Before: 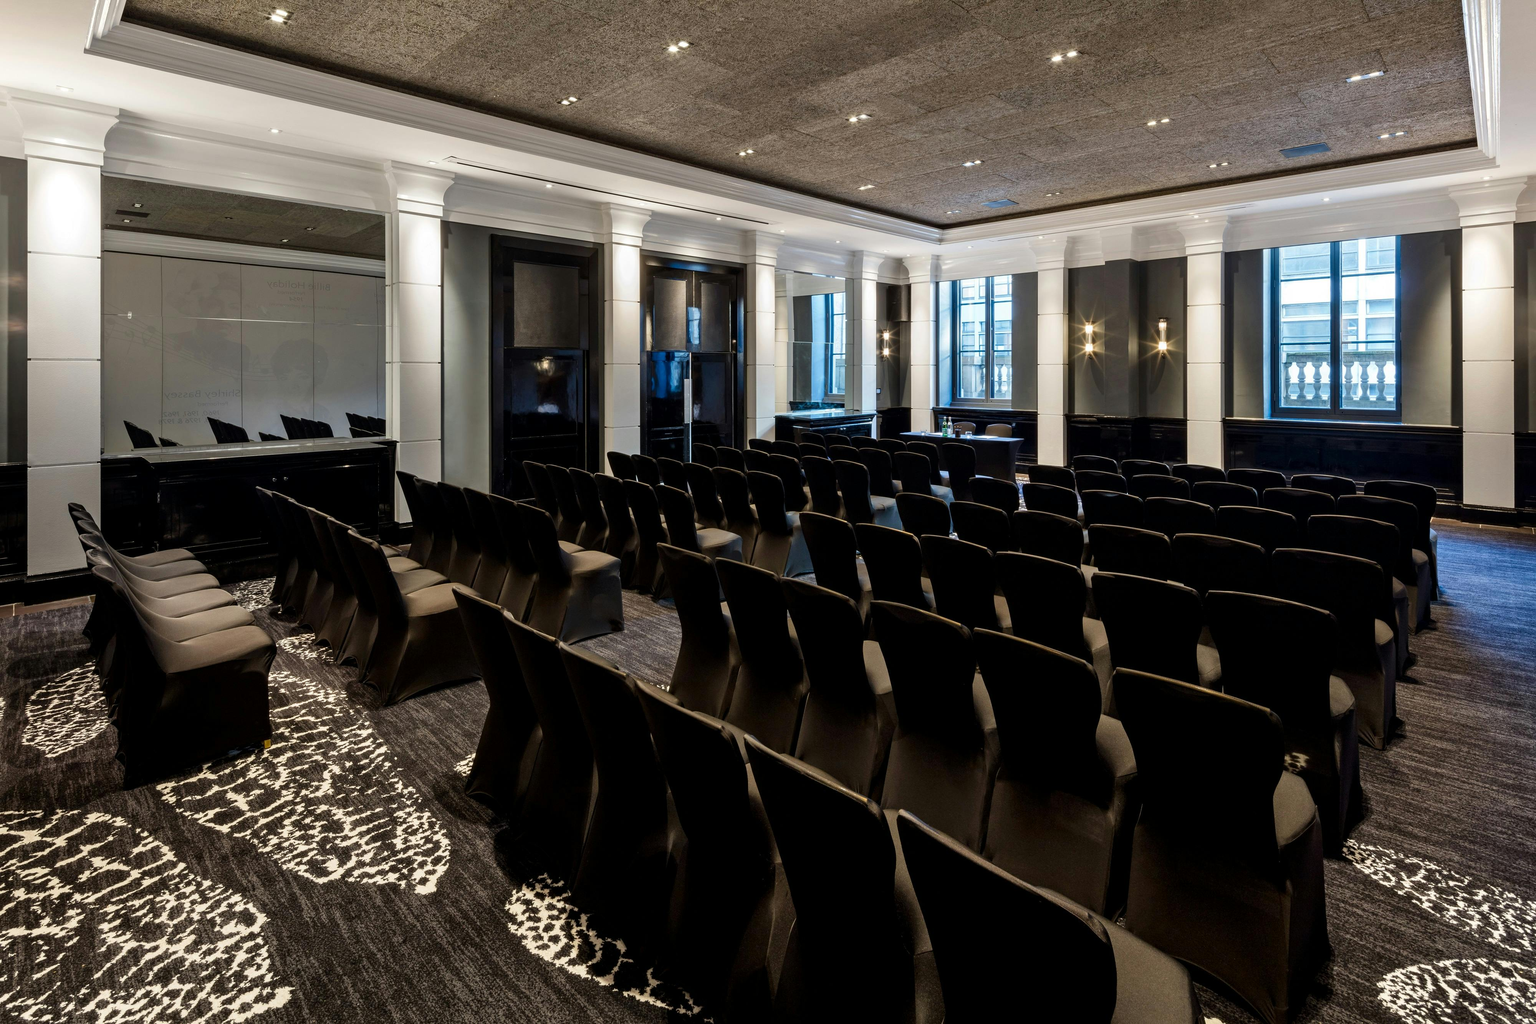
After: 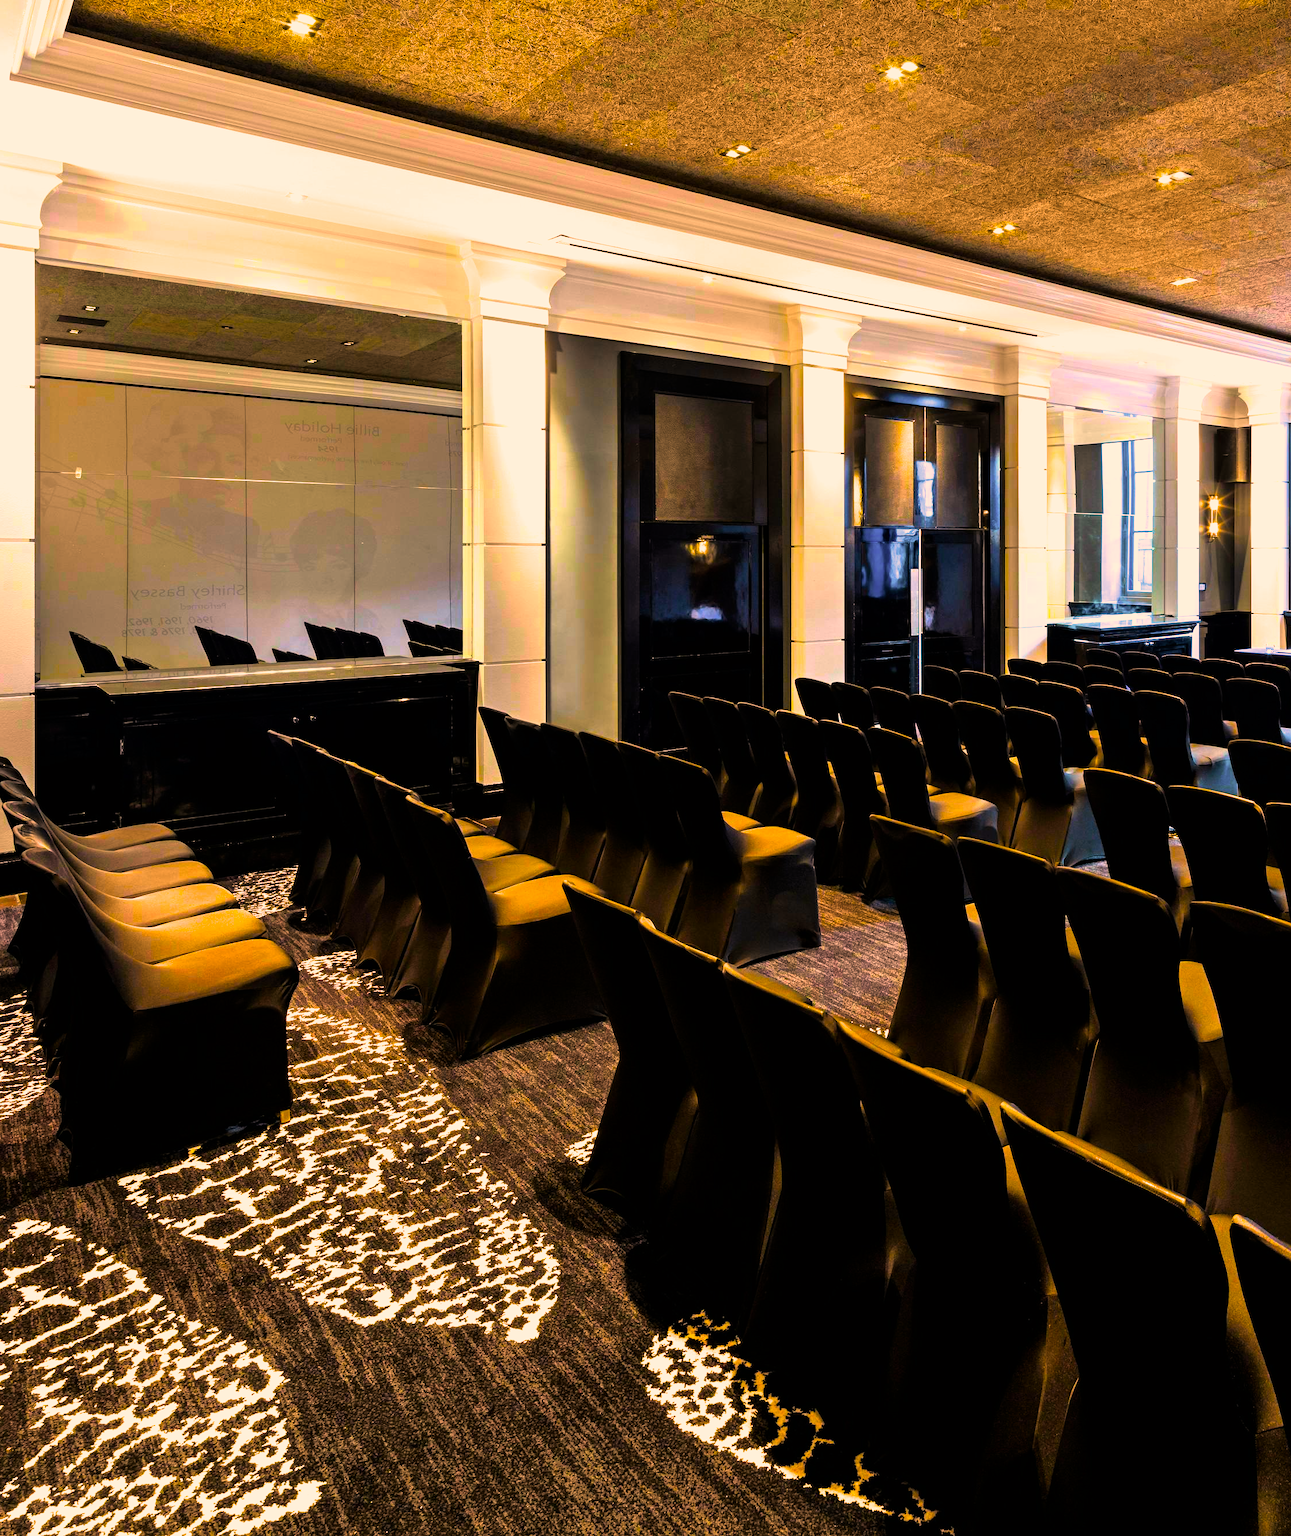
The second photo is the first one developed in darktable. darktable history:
filmic rgb: black relative exposure -7.96 EV, white relative exposure 2.2 EV, threshold 2.97 EV, hardness 6.97, enable highlight reconstruction true
exposure: exposure 0.736 EV, compensate exposure bias true, compensate highlight preservation false
color correction: highlights a* 20.45, highlights b* 19.91
crop: left 5.061%, right 38.91%
tone equalizer: on, module defaults
color balance rgb: linear chroma grading › highlights 99.258%, linear chroma grading › global chroma 23.806%, perceptual saturation grading › global saturation 60.873%, perceptual saturation grading › highlights 21.04%, perceptual saturation grading › shadows -49.578%, contrast -9.49%
